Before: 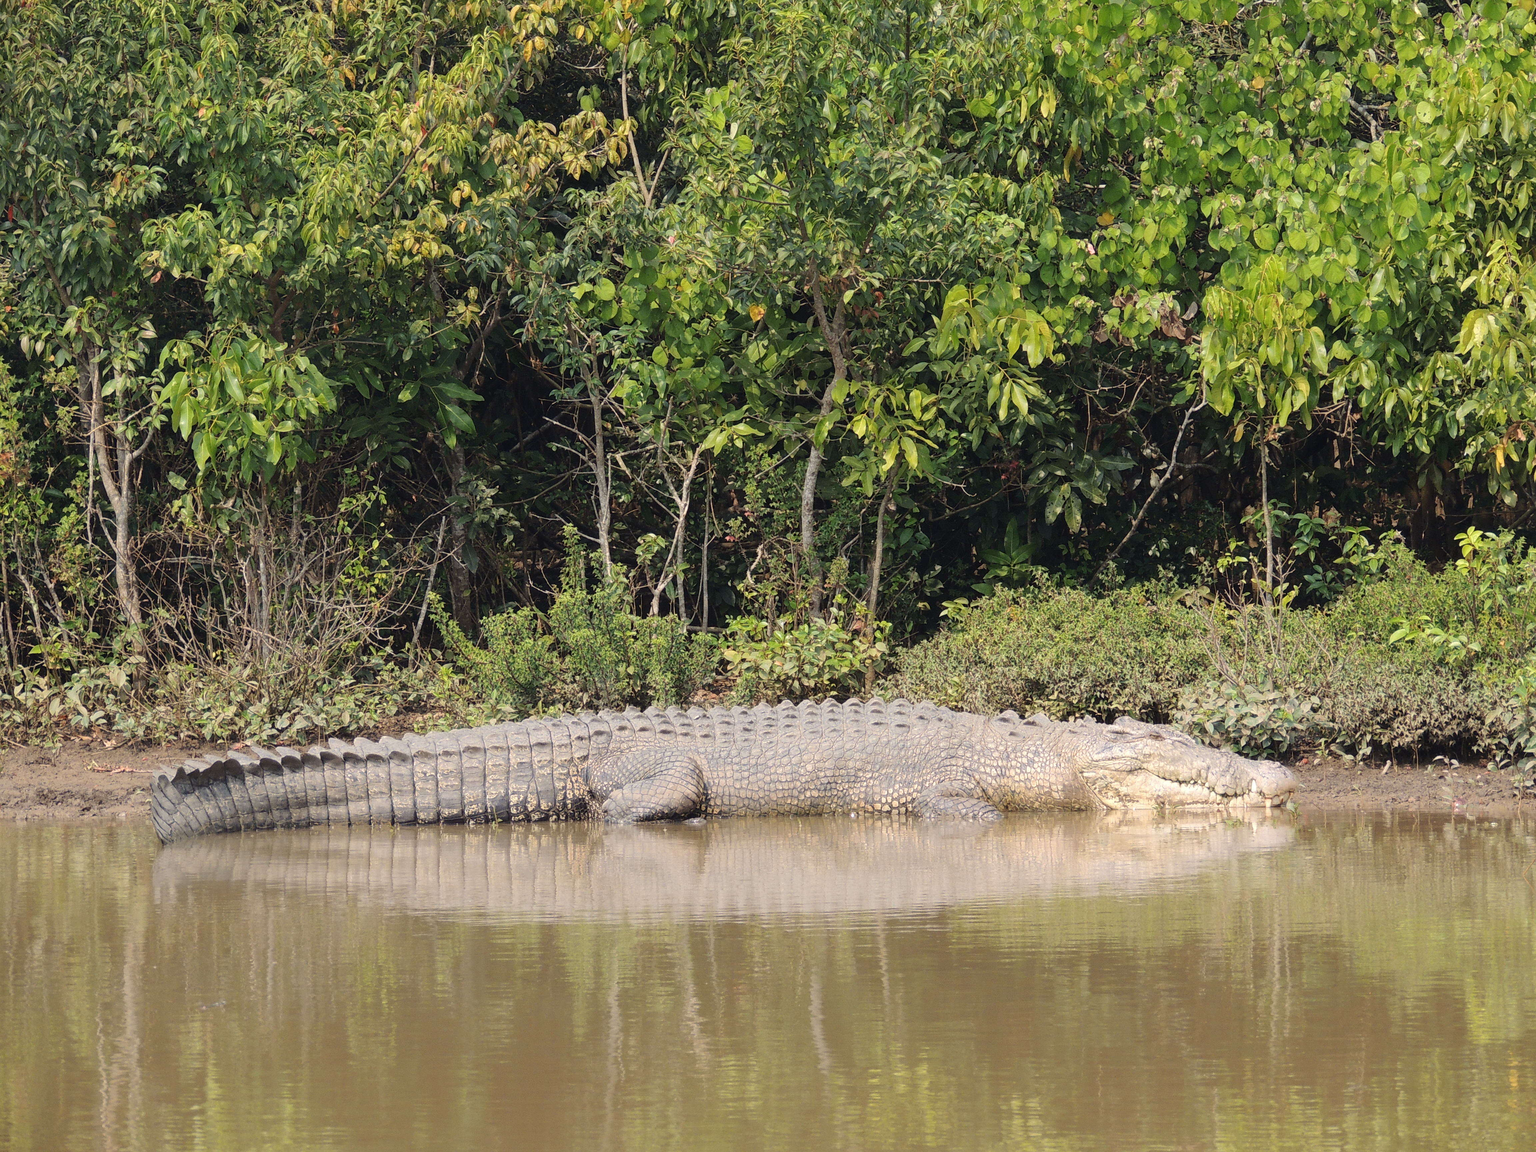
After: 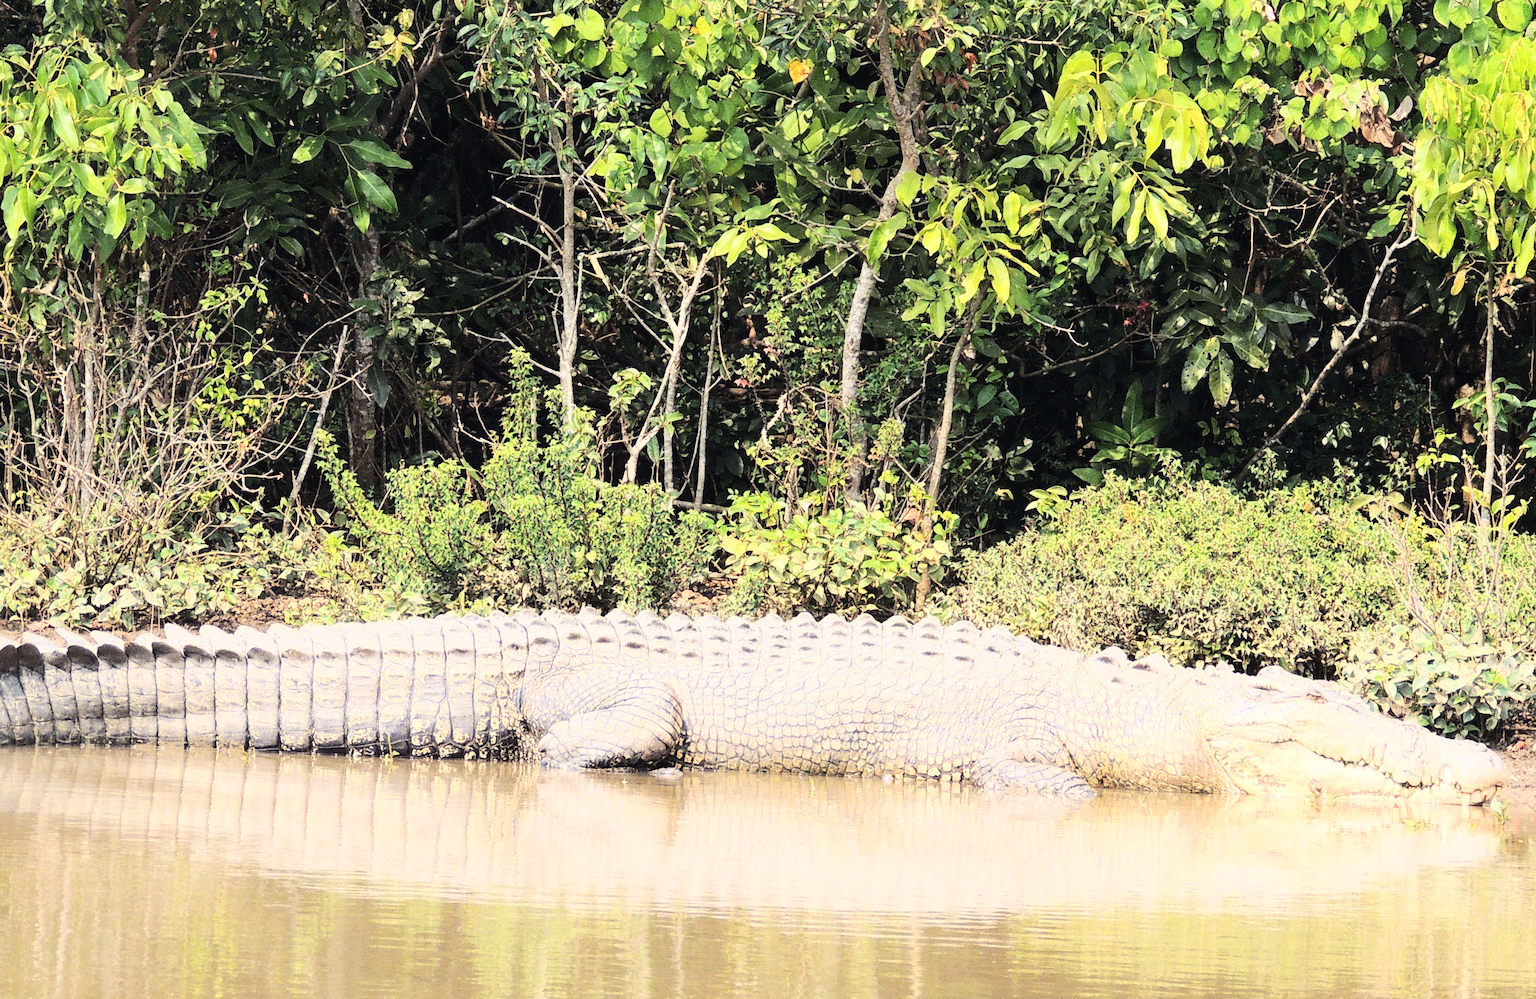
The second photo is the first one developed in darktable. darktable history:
crop and rotate: angle -3.77°, left 9.917%, top 20.392%, right 12.181%, bottom 12.03%
base curve: curves: ch0 [(0, 0) (0.007, 0.004) (0.027, 0.03) (0.046, 0.07) (0.207, 0.54) (0.442, 0.872) (0.673, 0.972) (1, 1)]
